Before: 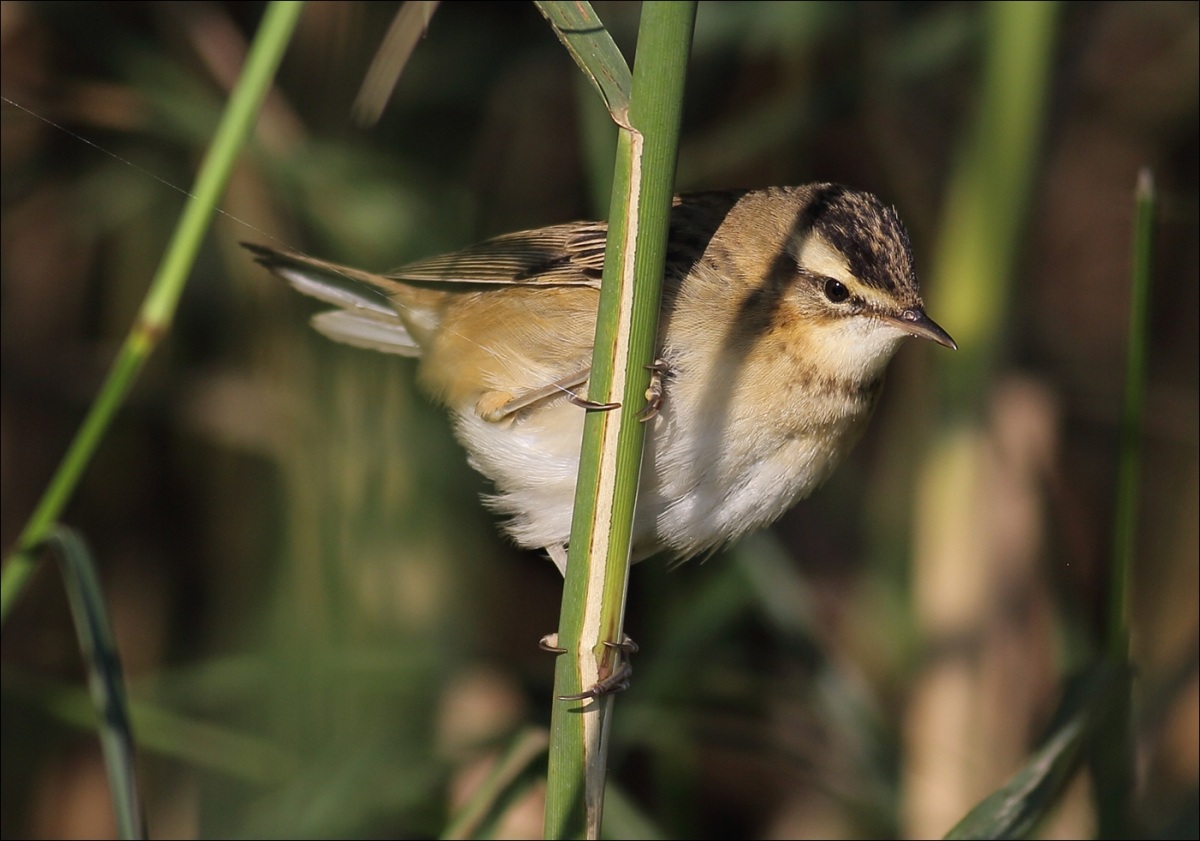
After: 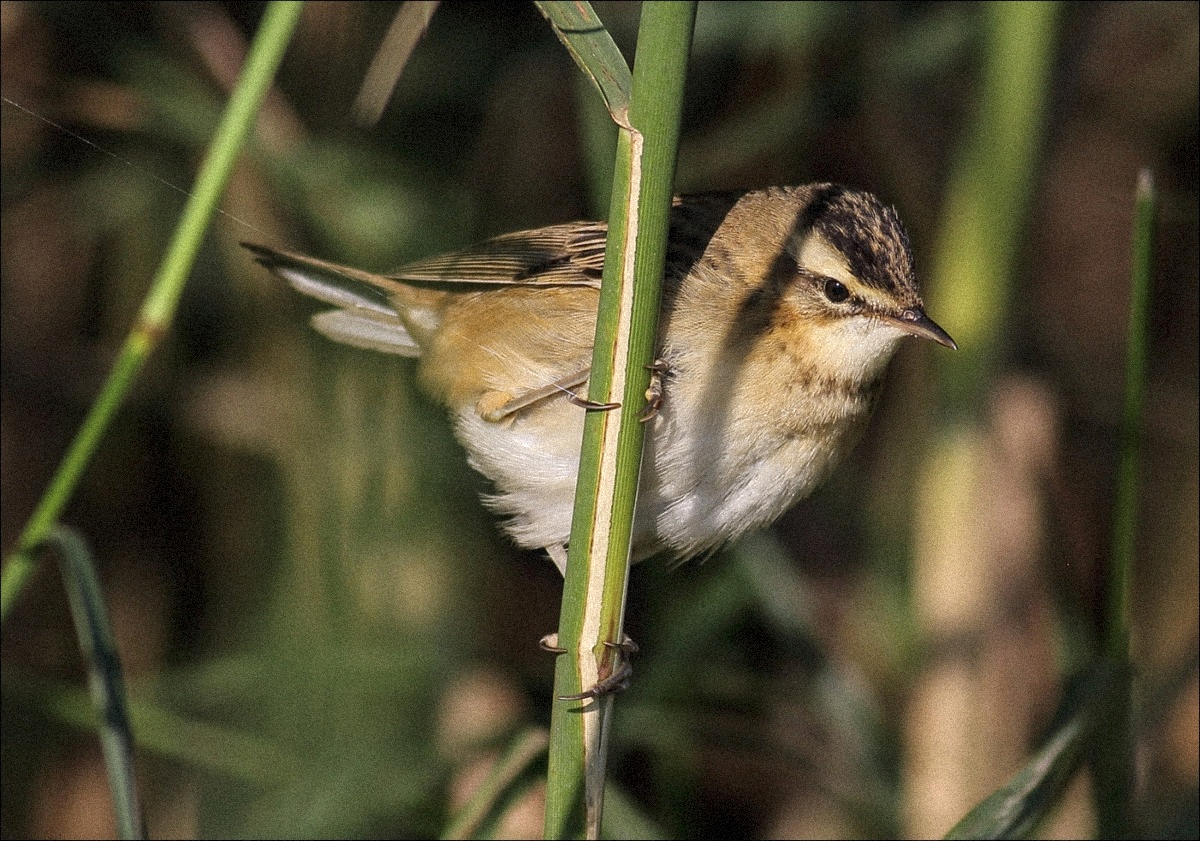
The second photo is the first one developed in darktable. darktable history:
grain: coarseness 9.38 ISO, strength 34.99%, mid-tones bias 0%
local contrast: on, module defaults
